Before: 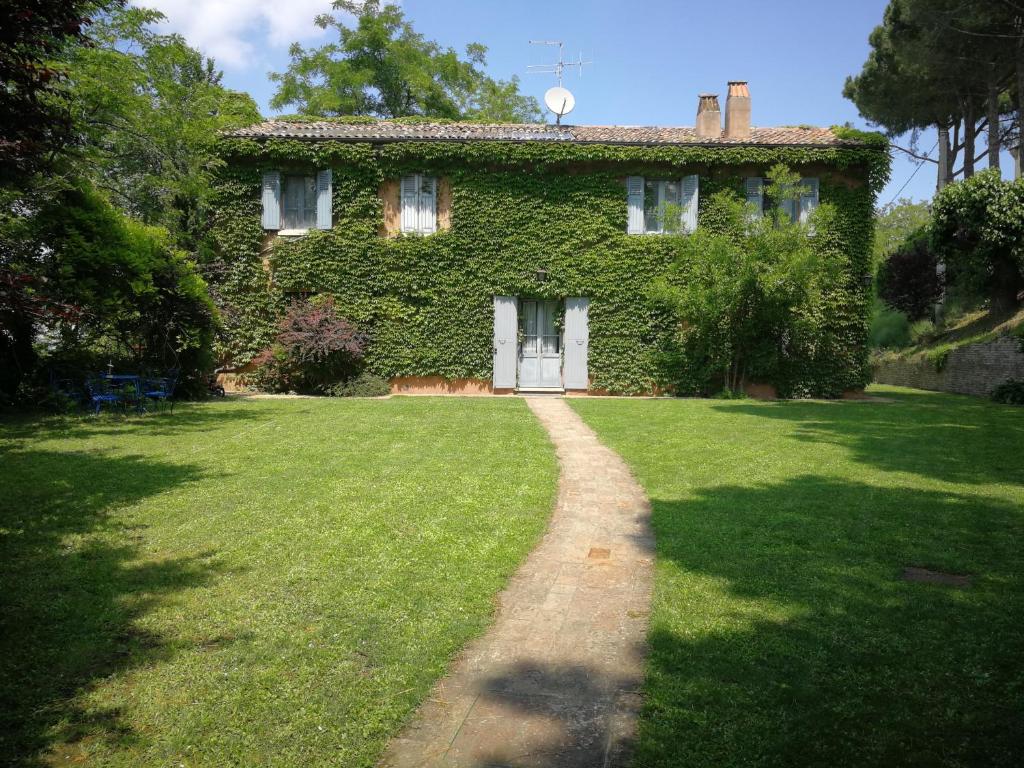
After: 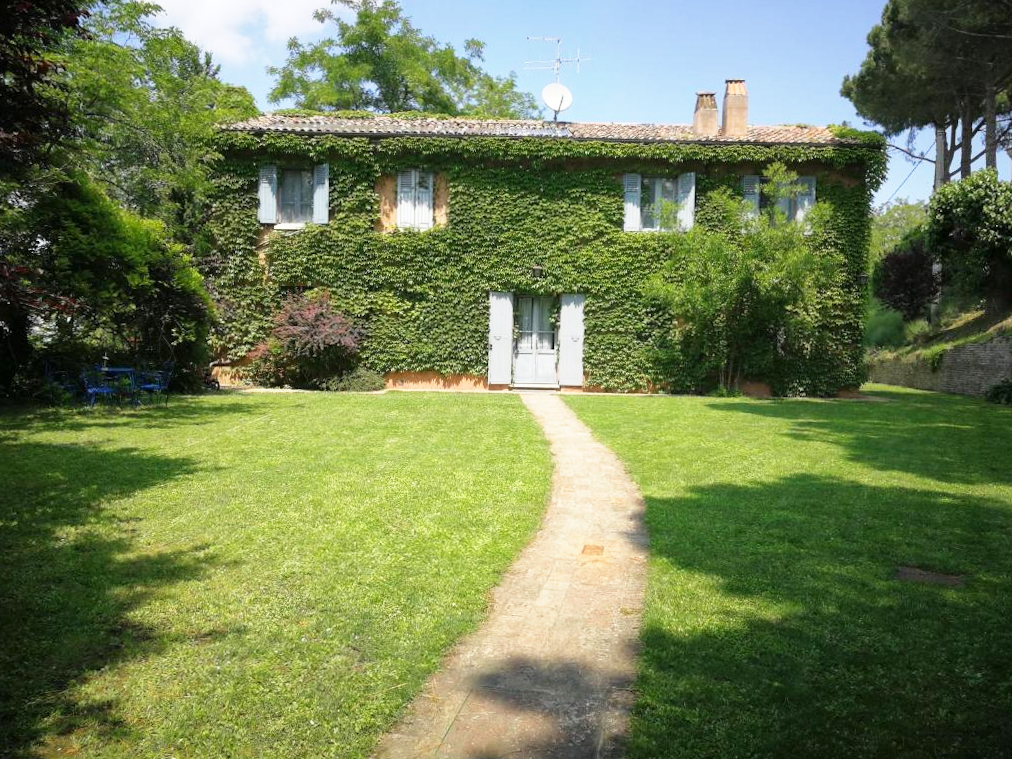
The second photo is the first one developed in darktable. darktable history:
crop and rotate: angle -0.5°
base curve: curves: ch0 [(0, 0) (0.579, 0.807) (1, 1)], preserve colors none
